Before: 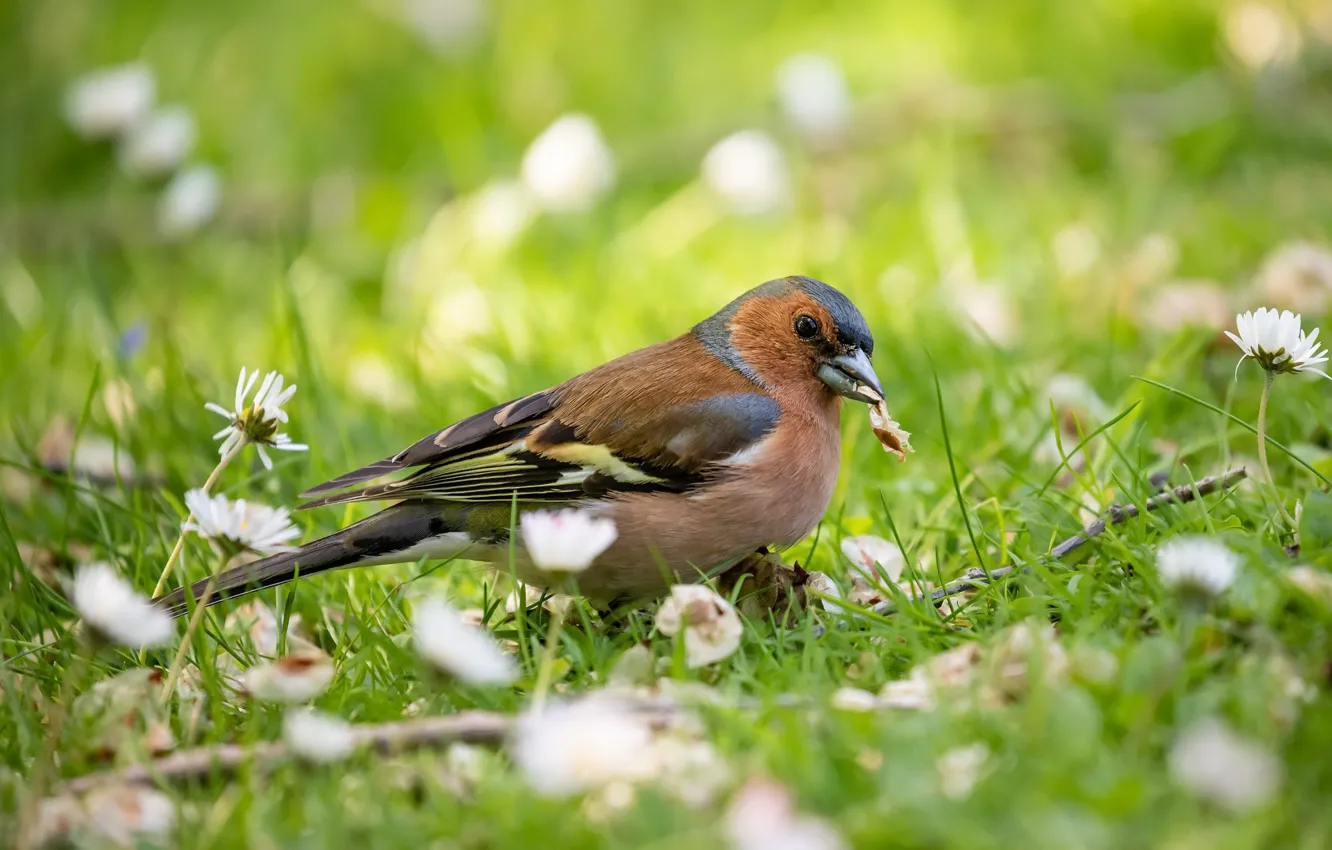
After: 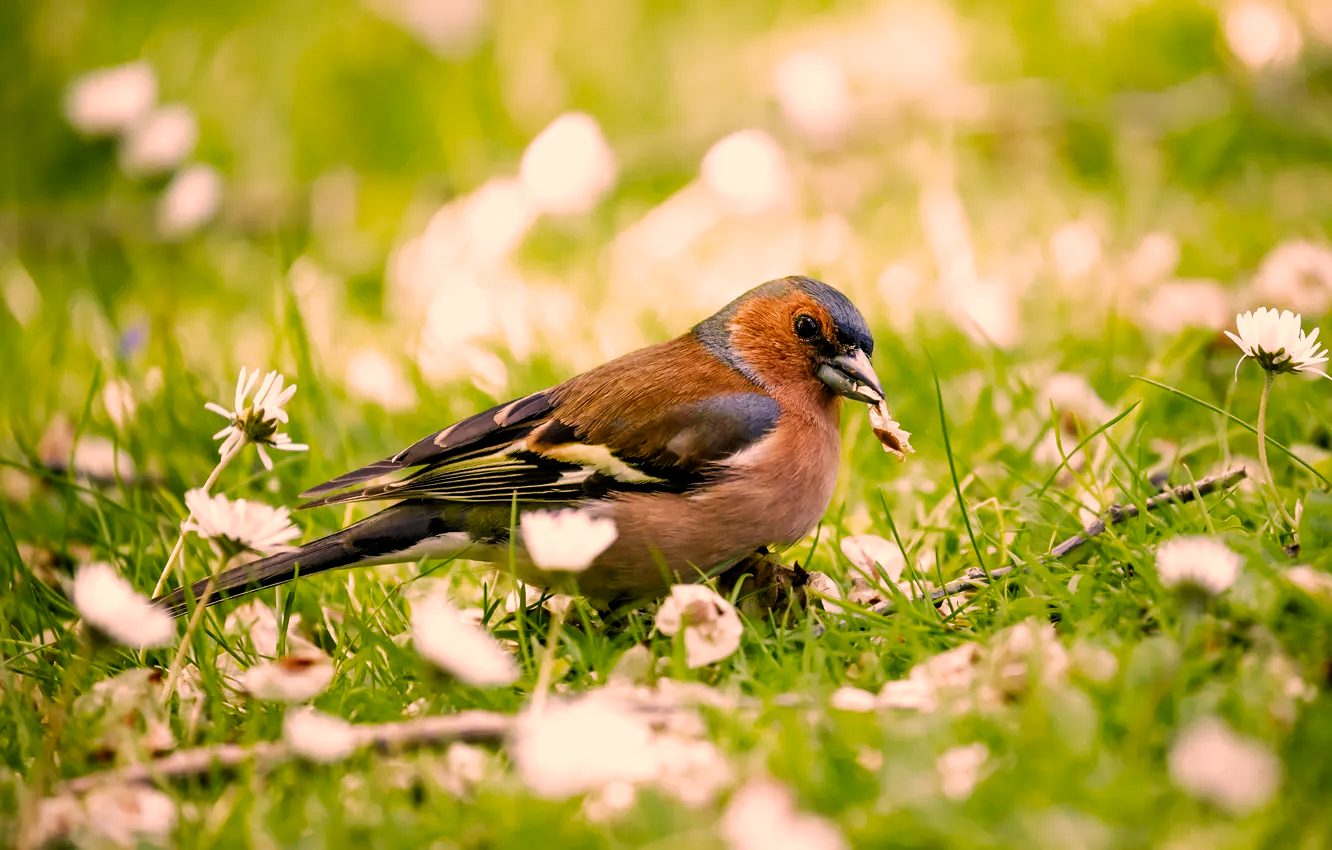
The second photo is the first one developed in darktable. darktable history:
filmic rgb: black relative exposure -7.99 EV, white relative exposure 2.19 EV, hardness 6.94, add noise in highlights 0.002, preserve chrominance no, color science v3 (2019), use custom middle-gray values true, contrast in highlights soft
color correction: highlights a* 20.57, highlights b* 19.6
